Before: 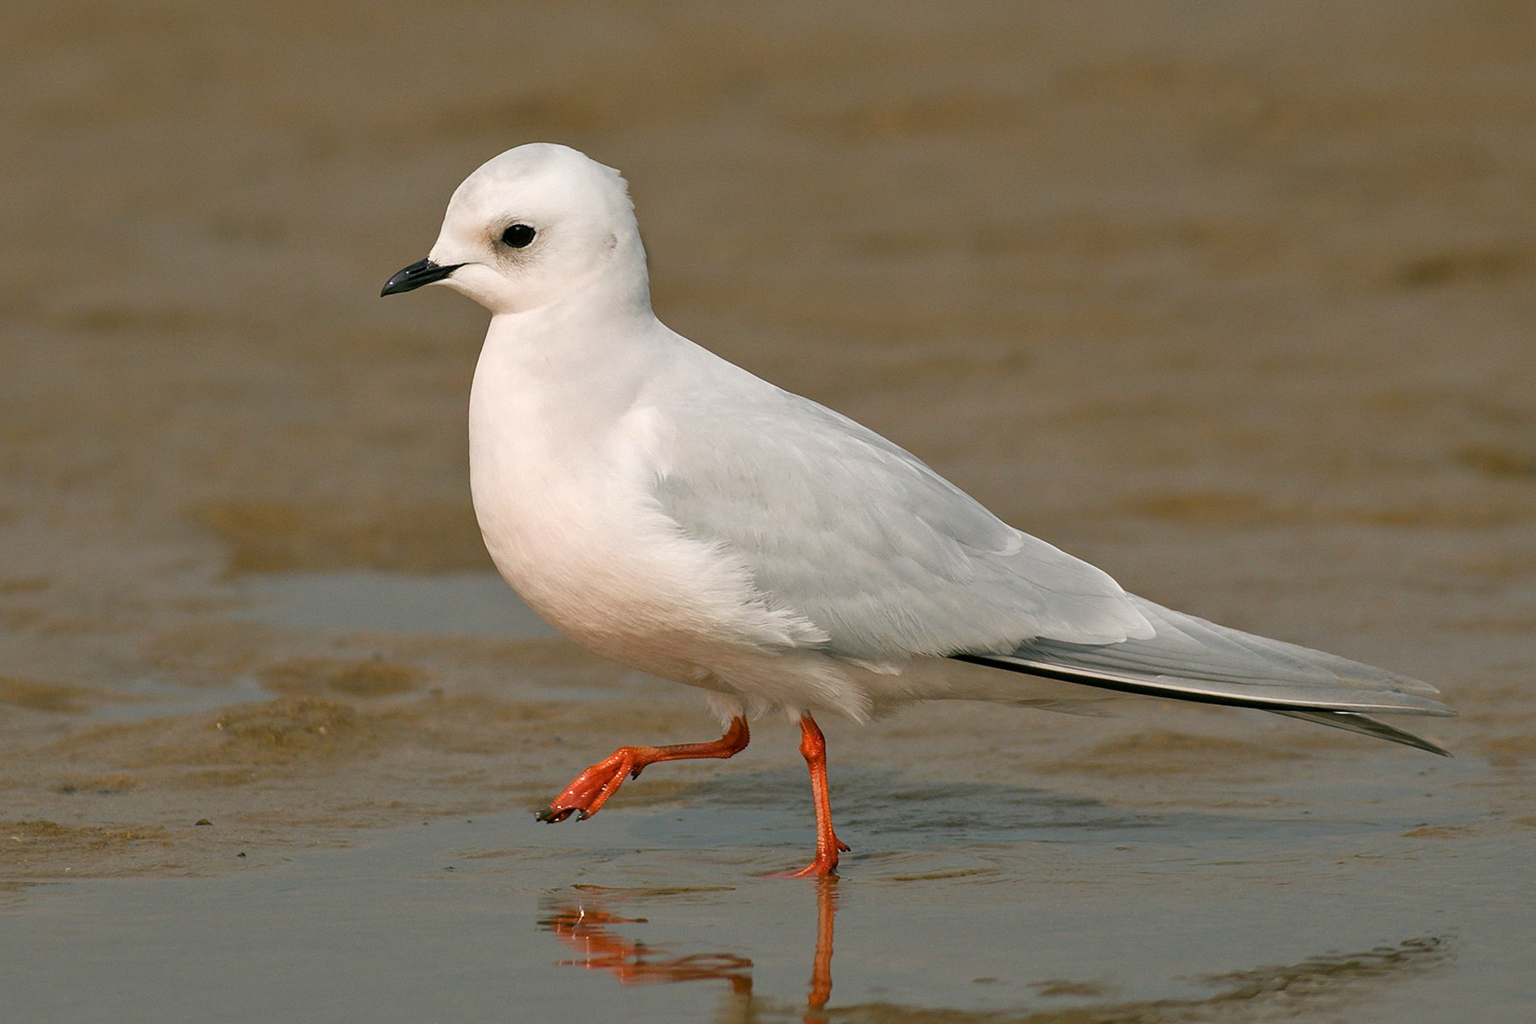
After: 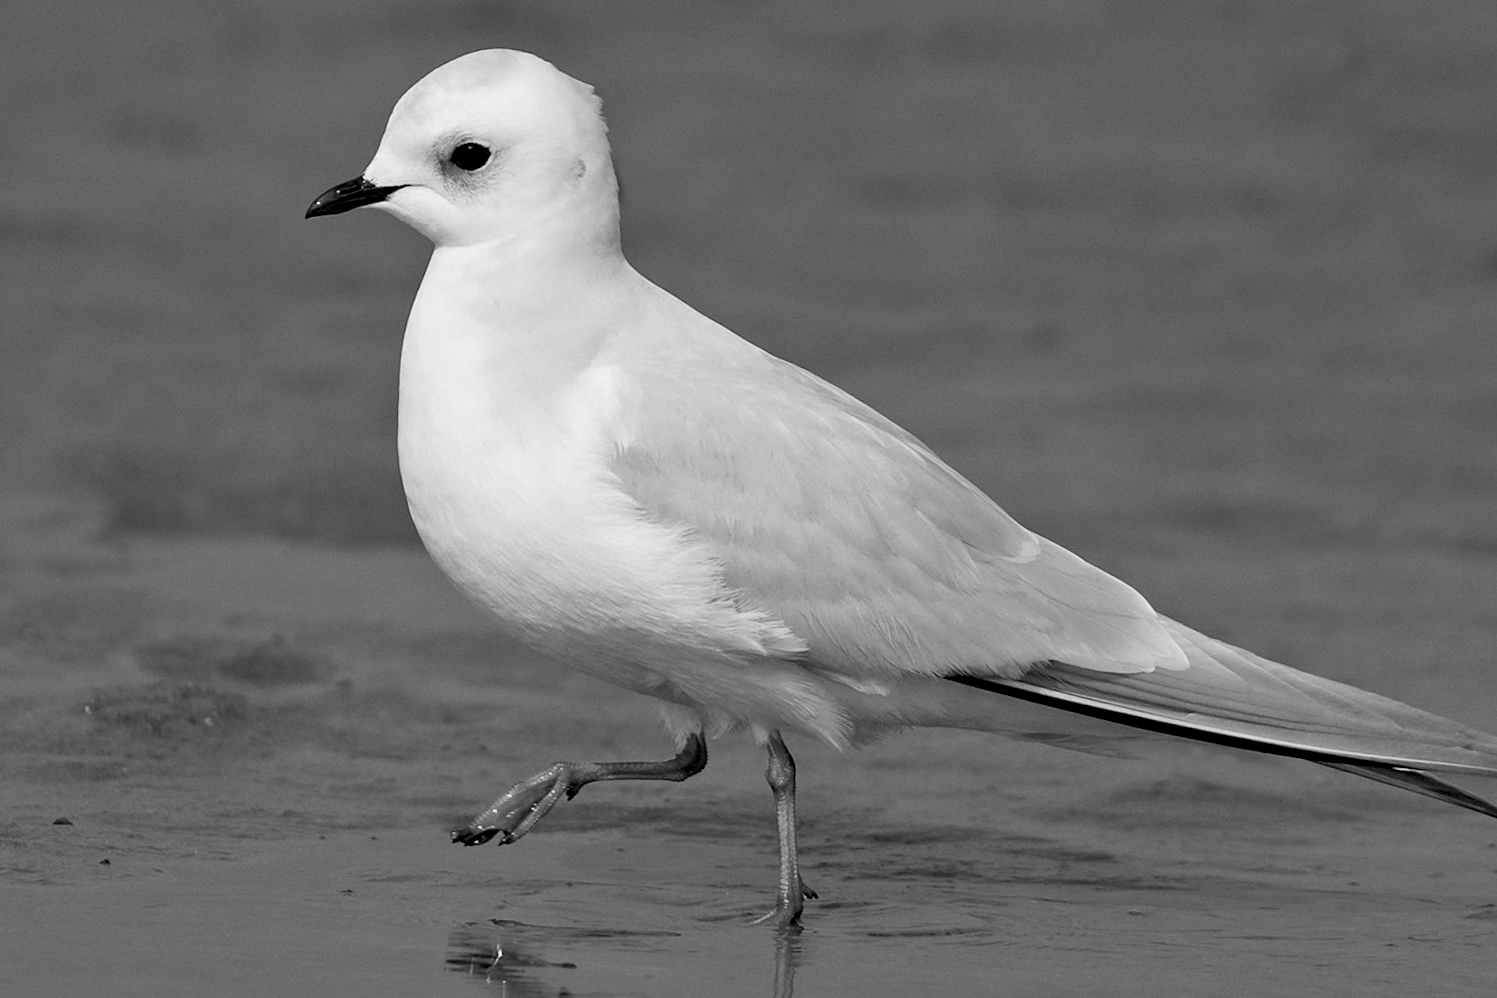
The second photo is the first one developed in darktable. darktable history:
contrast brightness saturation: contrast 0.11, saturation -0.17
monochrome: a -6.99, b 35.61, size 1.4
crop and rotate: angle -3.27°, left 5.211%, top 5.211%, right 4.607%, bottom 4.607%
exposure: black level correction 0.016, exposure -0.009 EV, compensate highlight preservation false
